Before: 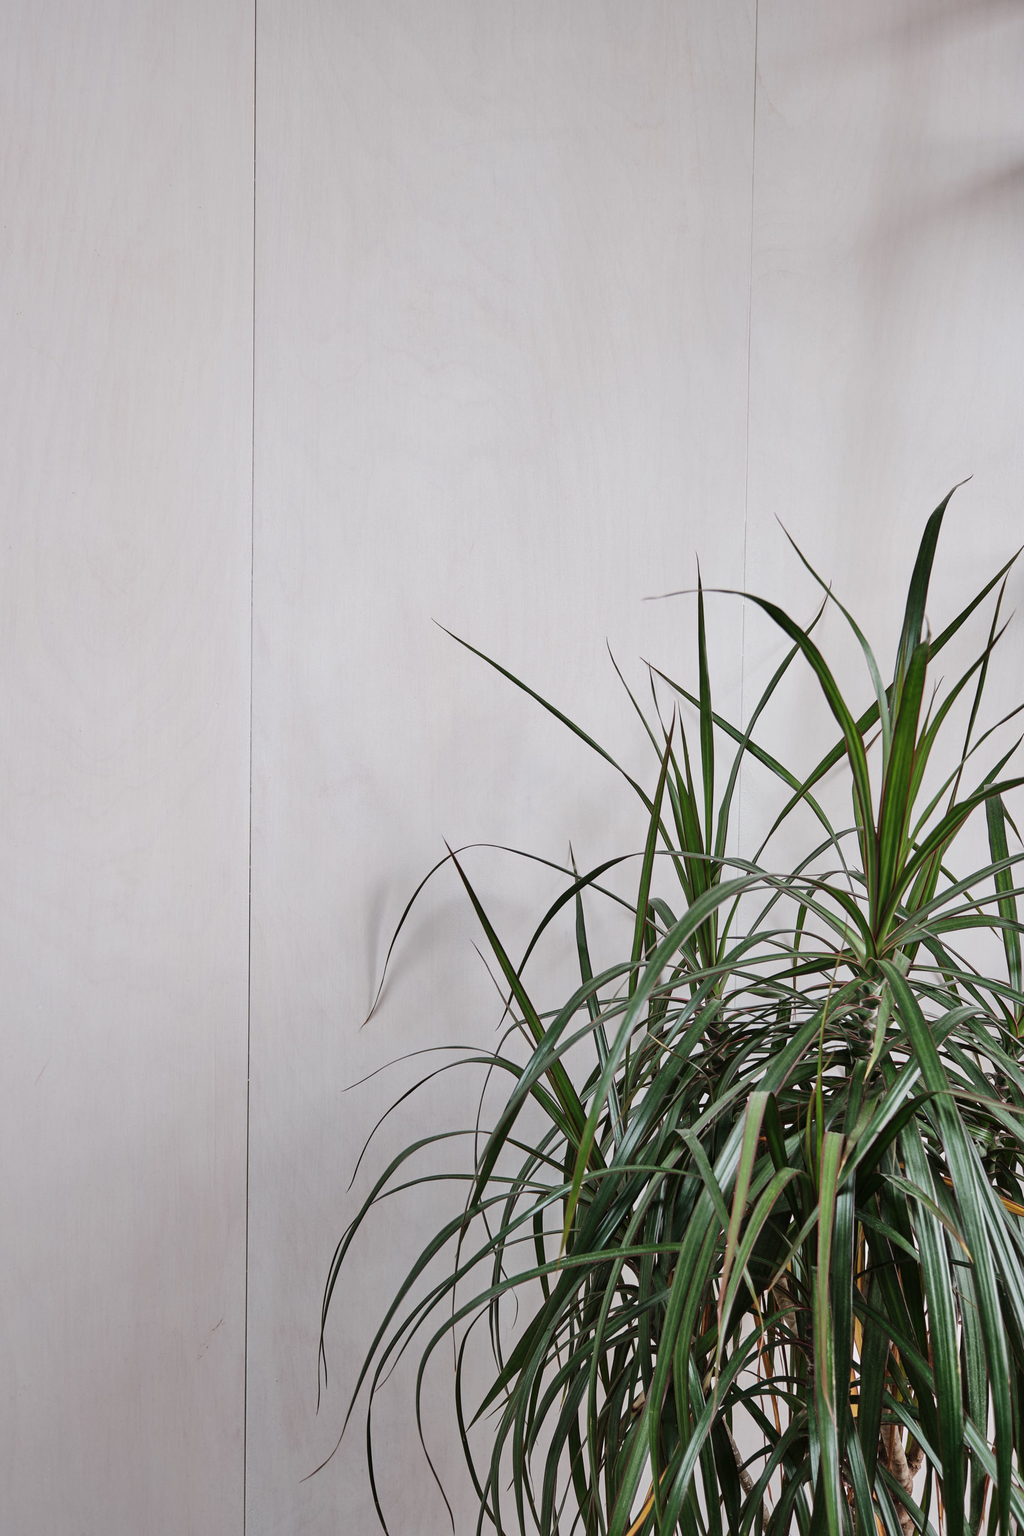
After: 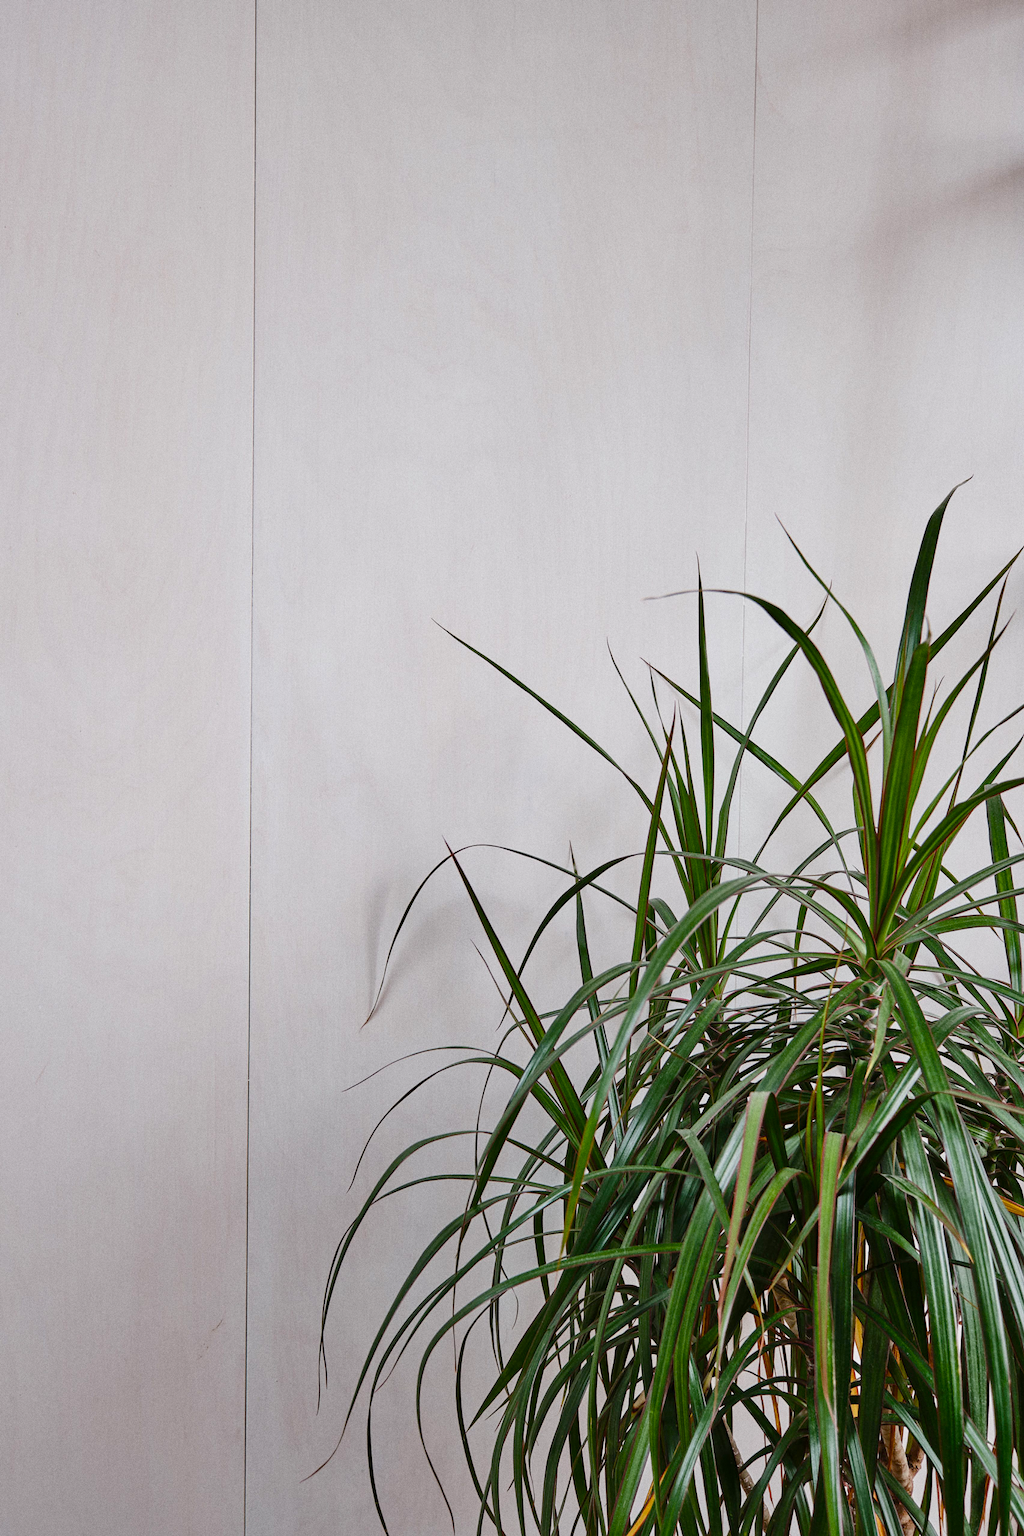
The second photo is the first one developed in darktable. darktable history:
grain: coarseness 0.09 ISO
color balance rgb: perceptual saturation grading › global saturation 35%, perceptual saturation grading › highlights -25%, perceptual saturation grading › shadows 50%
